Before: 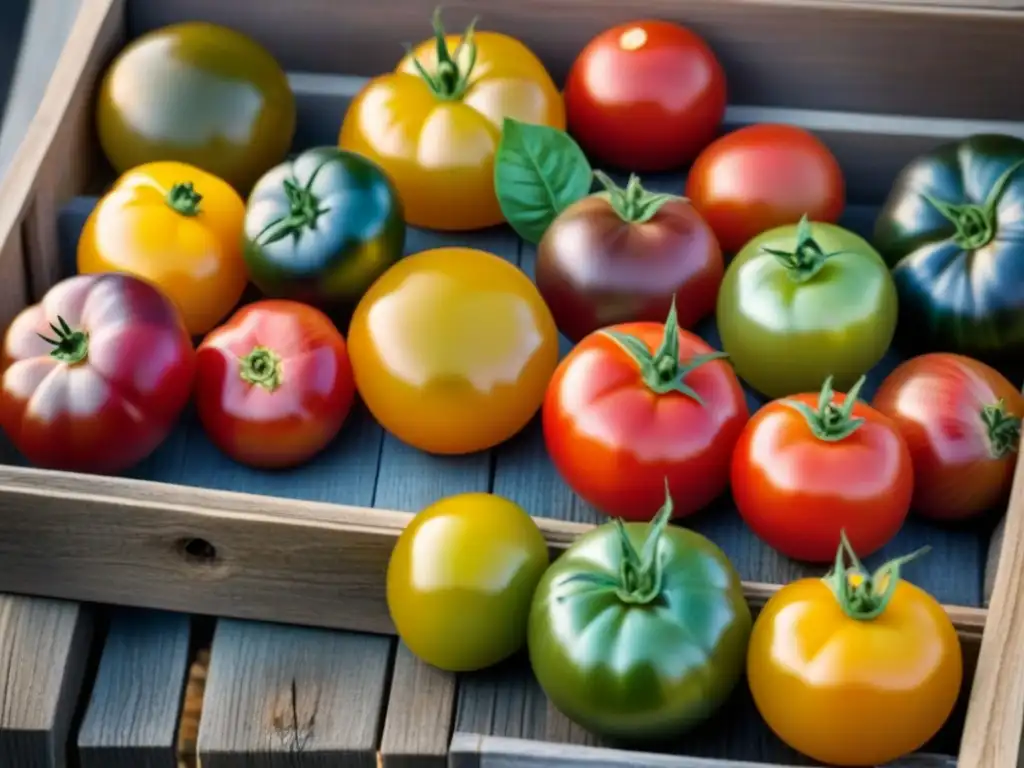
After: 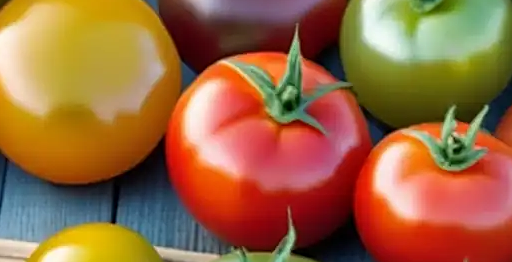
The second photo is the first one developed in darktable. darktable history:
sharpen: on, module defaults
crop: left 36.823%, top 35.221%, right 13.13%, bottom 30.612%
